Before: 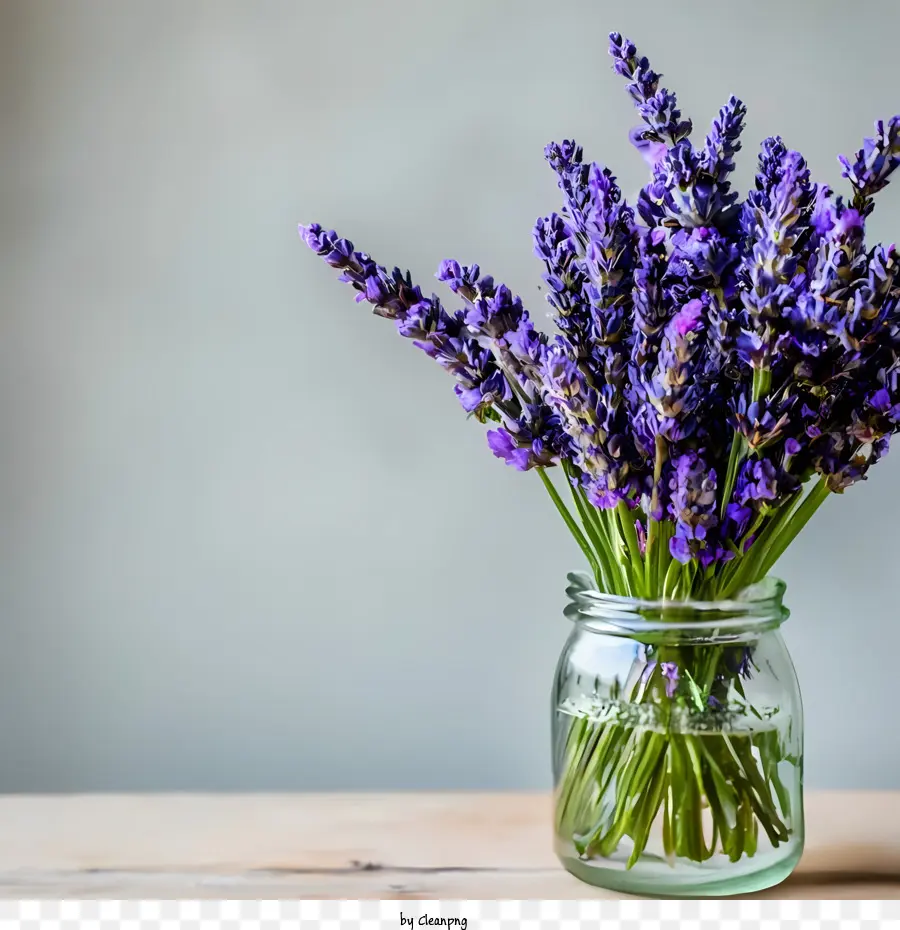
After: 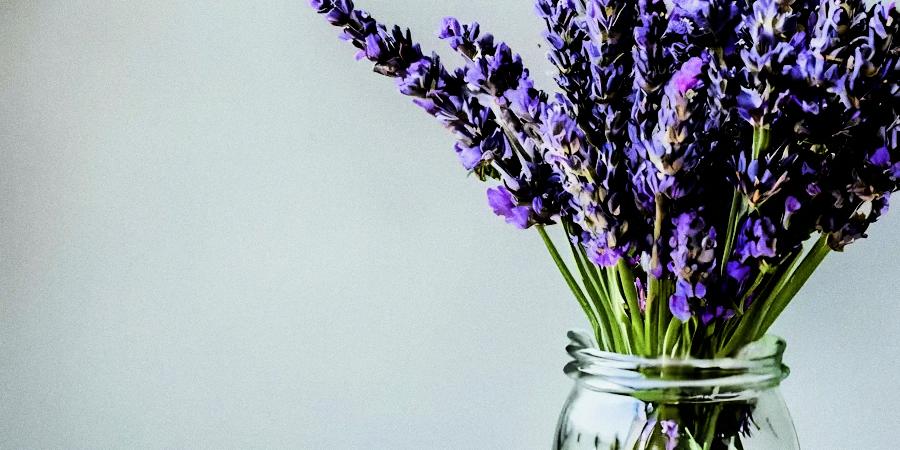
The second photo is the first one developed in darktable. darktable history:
tone equalizer: -8 EV -0.417 EV, -7 EV -0.389 EV, -6 EV -0.333 EV, -5 EV -0.222 EV, -3 EV 0.222 EV, -2 EV 0.333 EV, -1 EV 0.389 EV, +0 EV 0.417 EV, edges refinement/feathering 500, mask exposure compensation -1.57 EV, preserve details no
filmic rgb: black relative exposure -5 EV, hardness 2.88, contrast 1.5
crop and rotate: top 26.056%, bottom 25.543%
white balance: red 0.978, blue 0.999
grain: coarseness 0.09 ISO
